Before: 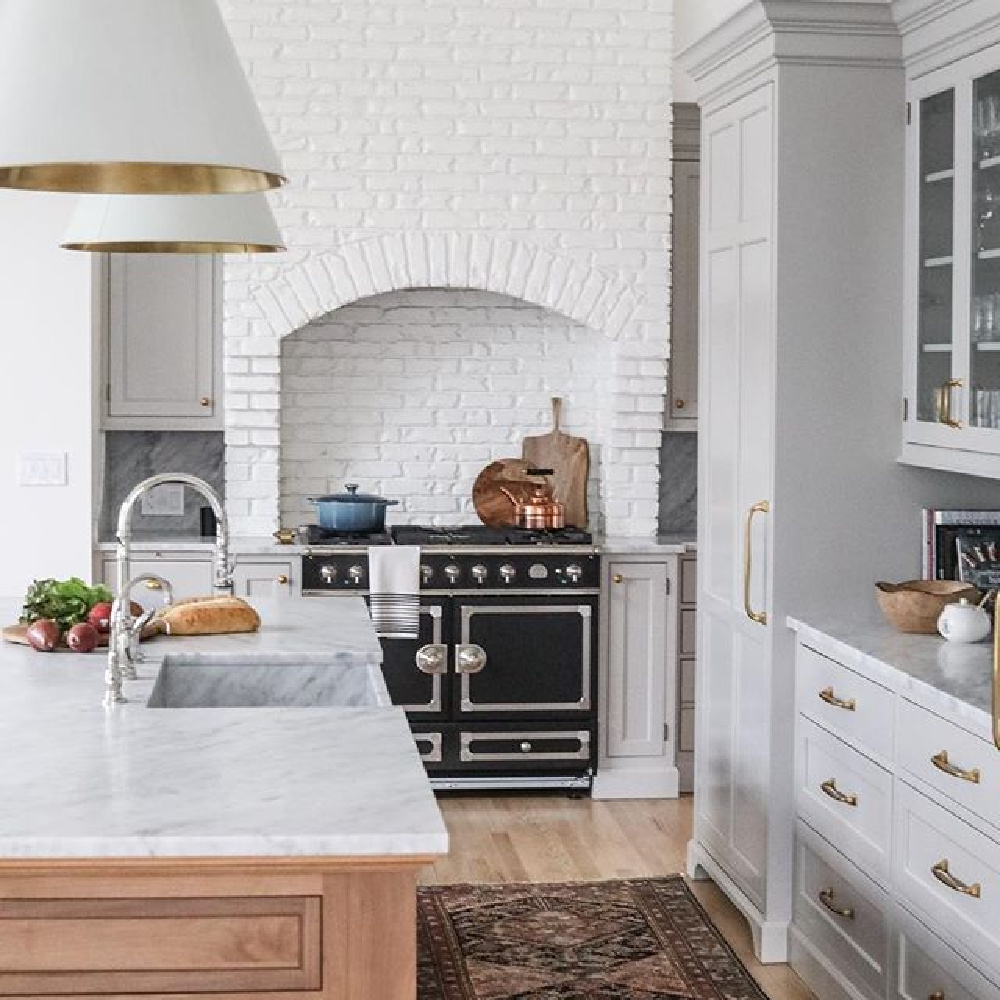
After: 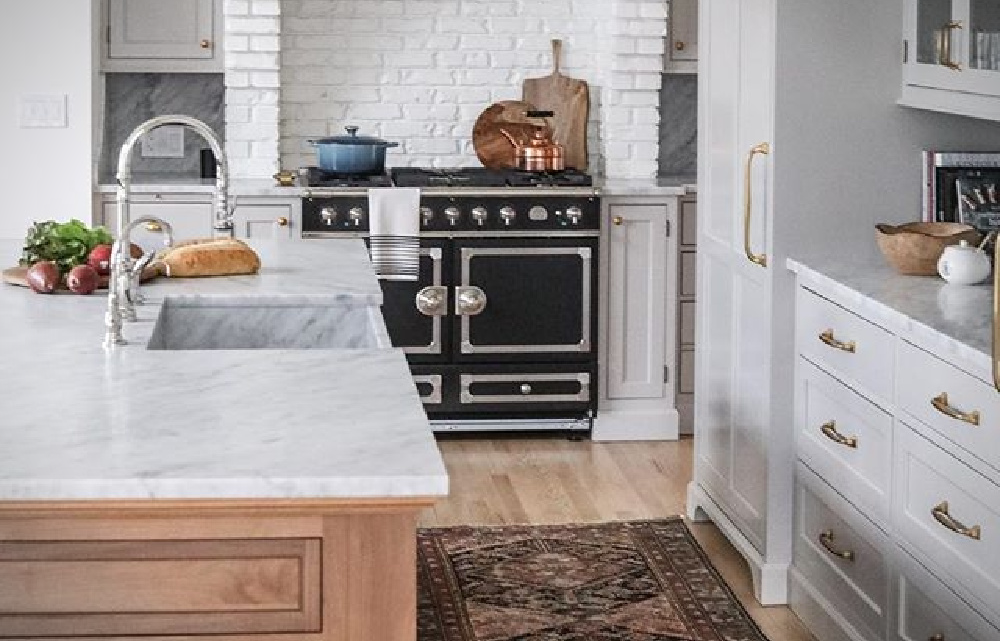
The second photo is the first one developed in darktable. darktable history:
crop and rotate: top 35.882%
vignetting: fall-off start 88.65%, fall-off radius 43.21%, width/height ratio 1.158
